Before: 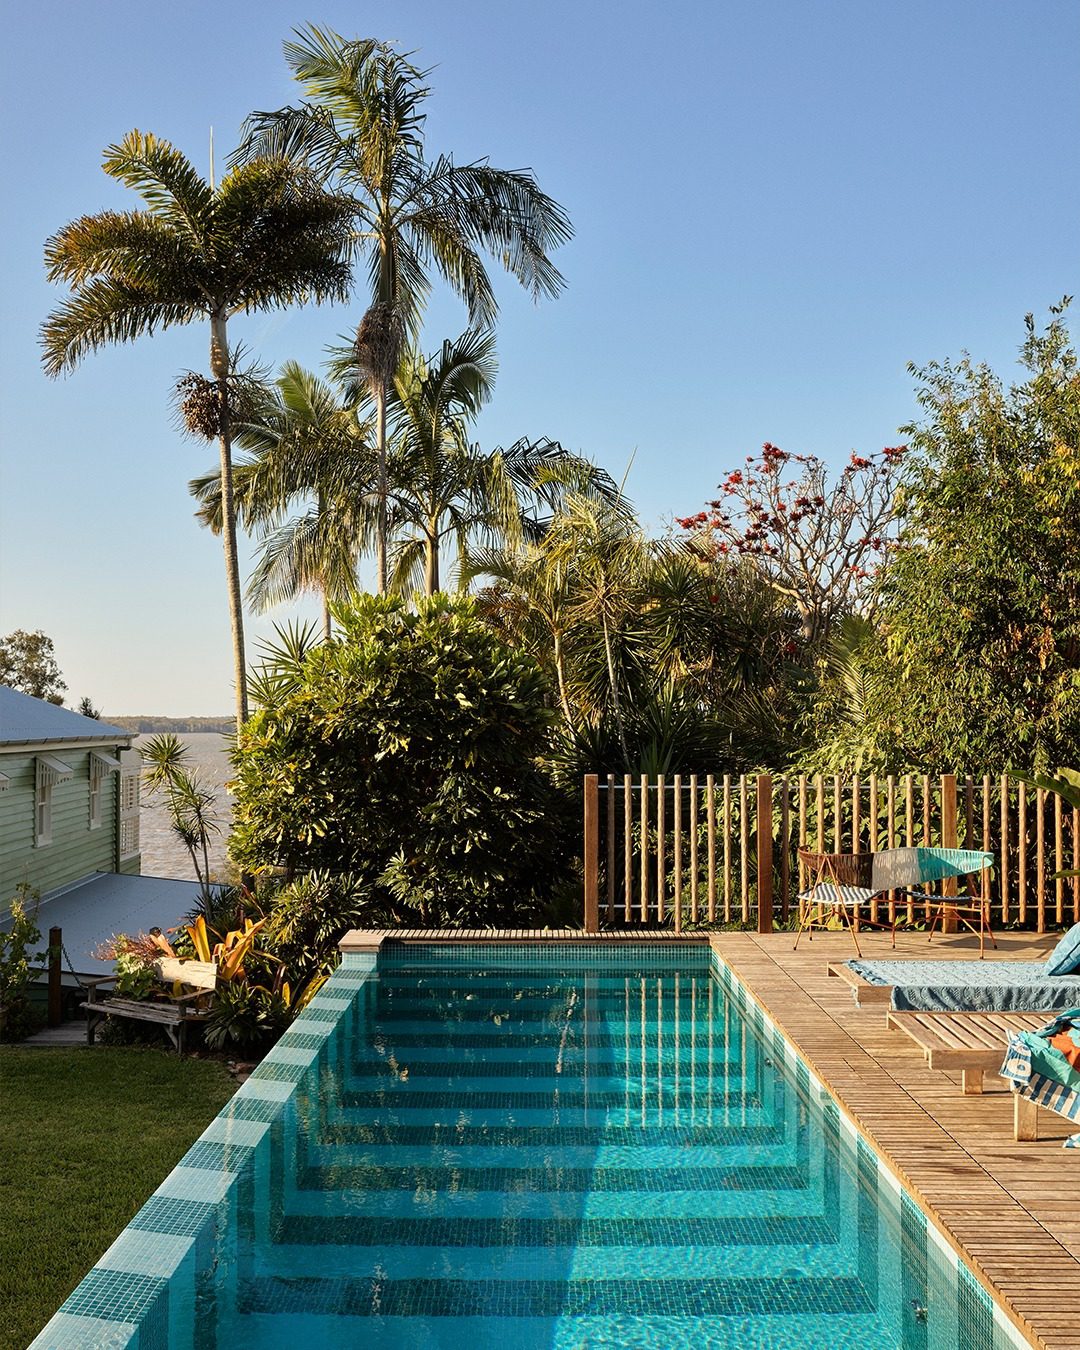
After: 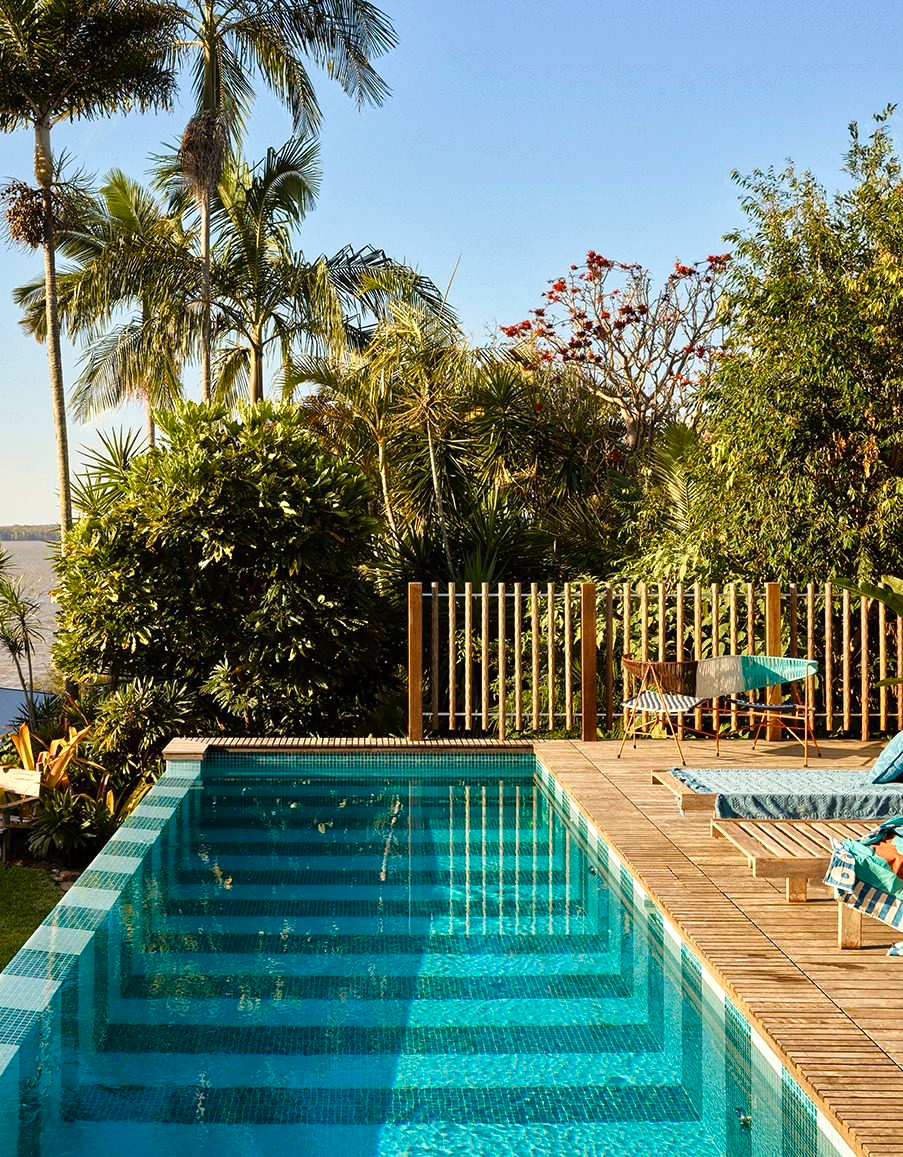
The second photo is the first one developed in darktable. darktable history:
velvia: strength 17%
color balance rgb: linear chroma grading › shadows 32%, linear chroma grading › global chroma -2%, linear chroma grading › mid-tones 4%, perceptual saturation grading › global saturation -2%, perceptual saturation grading › highlights -8%, perceptual saturation grading › mid-tones 8%, perceptual saturation grading › shadows 4%, perceptual brilliance grading › highlights 8%, perceptual brilliance grading › mid-tones 4%, perceptual brilliance grading › shadows 2%, global vibrance 16%, saturation formula JzAzBz (2021)
exposure: compensate highlight preservation false
crop: left 16.315%, top 14.246%
